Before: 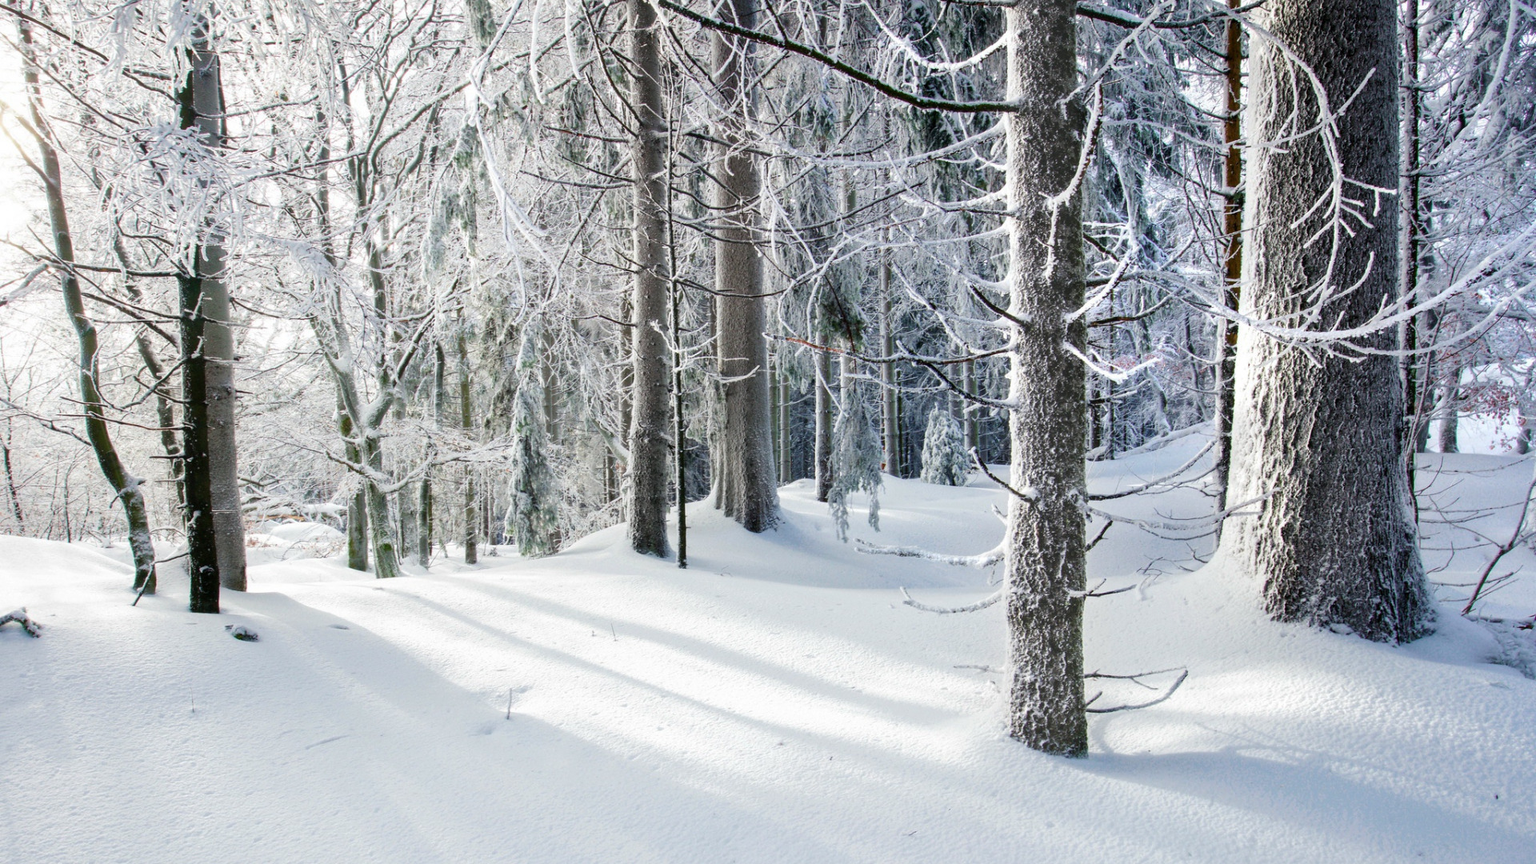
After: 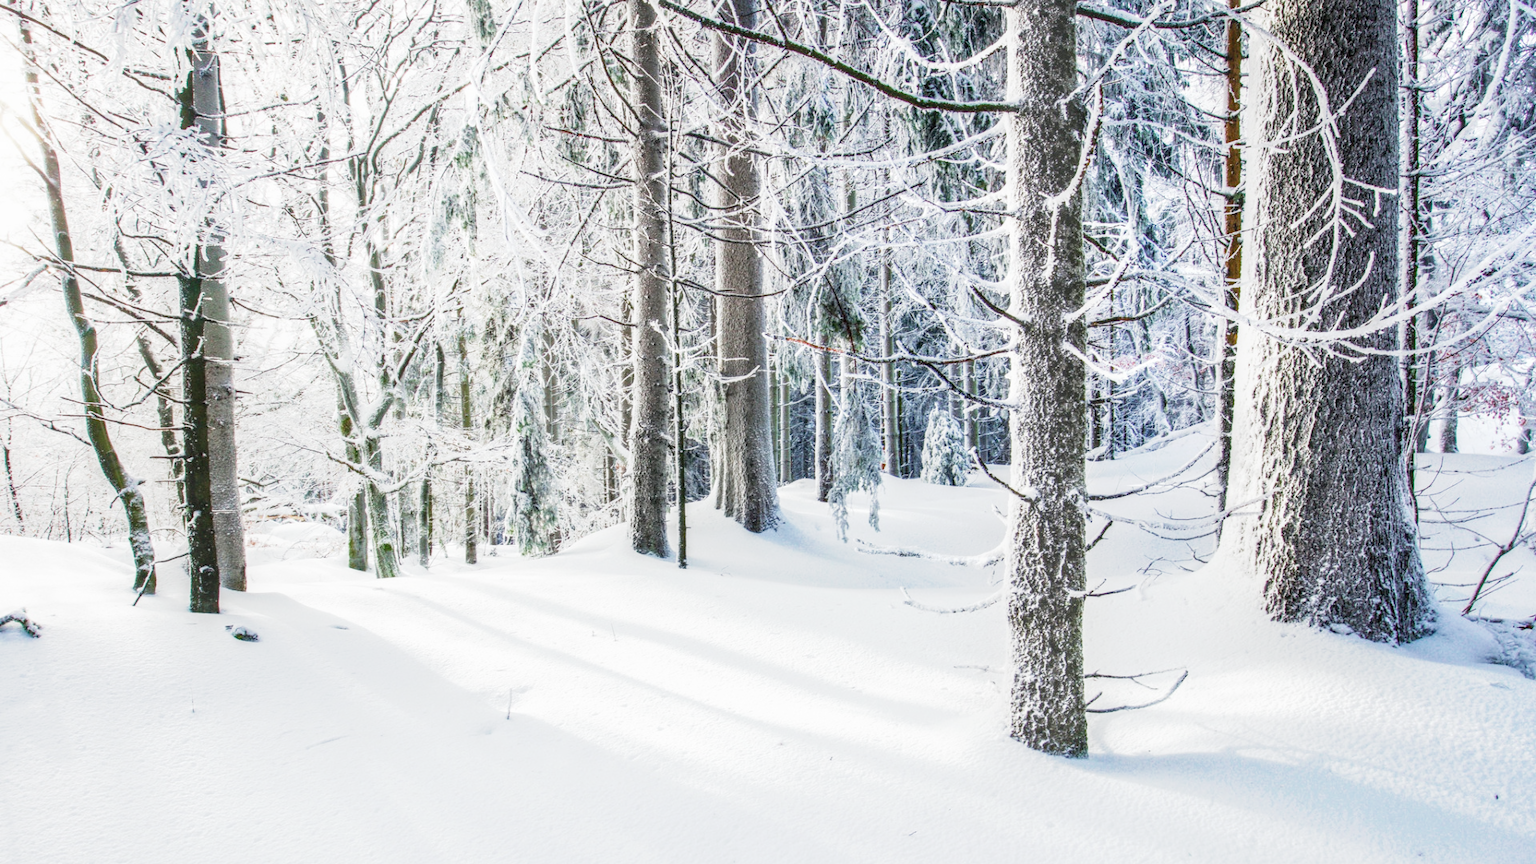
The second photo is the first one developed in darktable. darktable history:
exposure: black level correction 0, exposure 0.5 EV, compensate exposure bias true, compensate highlight preservation false
base curve: curves: ch0 [(0, 0) (0.088, 0.125) (0.176, 0.251) (0.354, 0.501) (0.613, 0.749) (1, 0.877)], preserve colors none
local contrast: highlights 0%, shadows 0%, detail 133%
